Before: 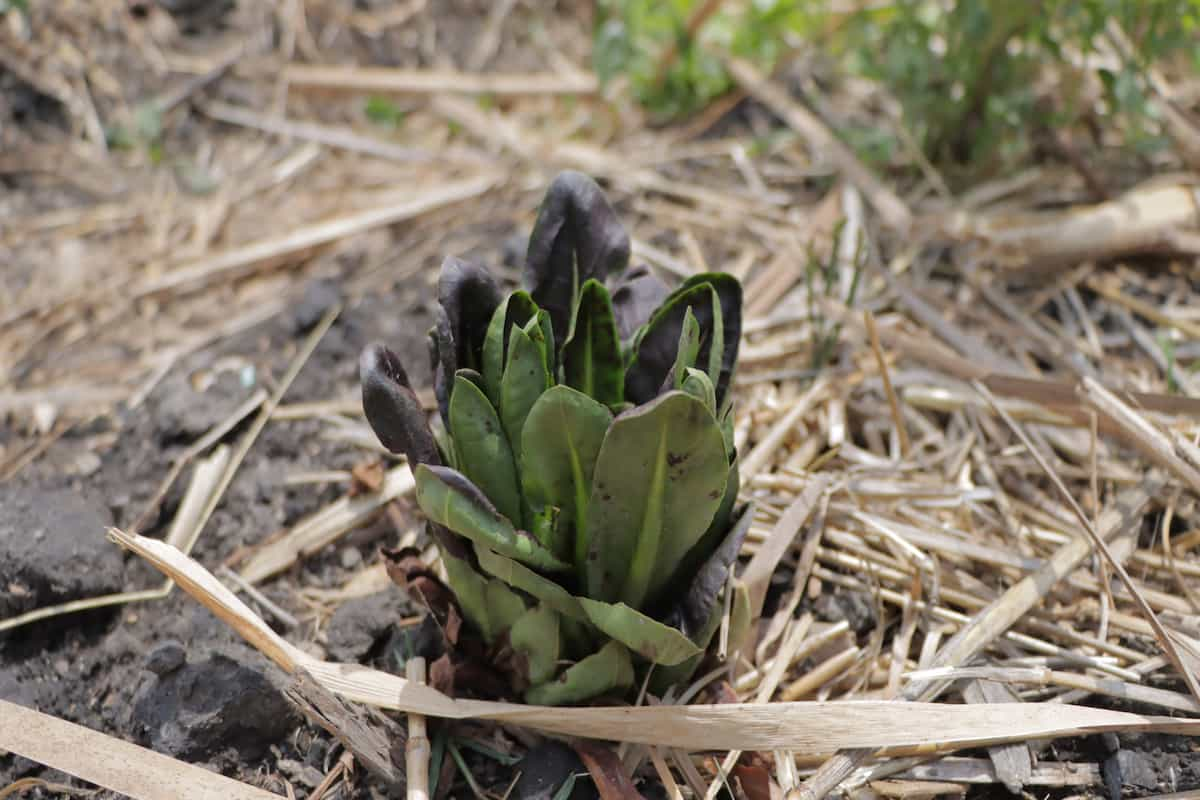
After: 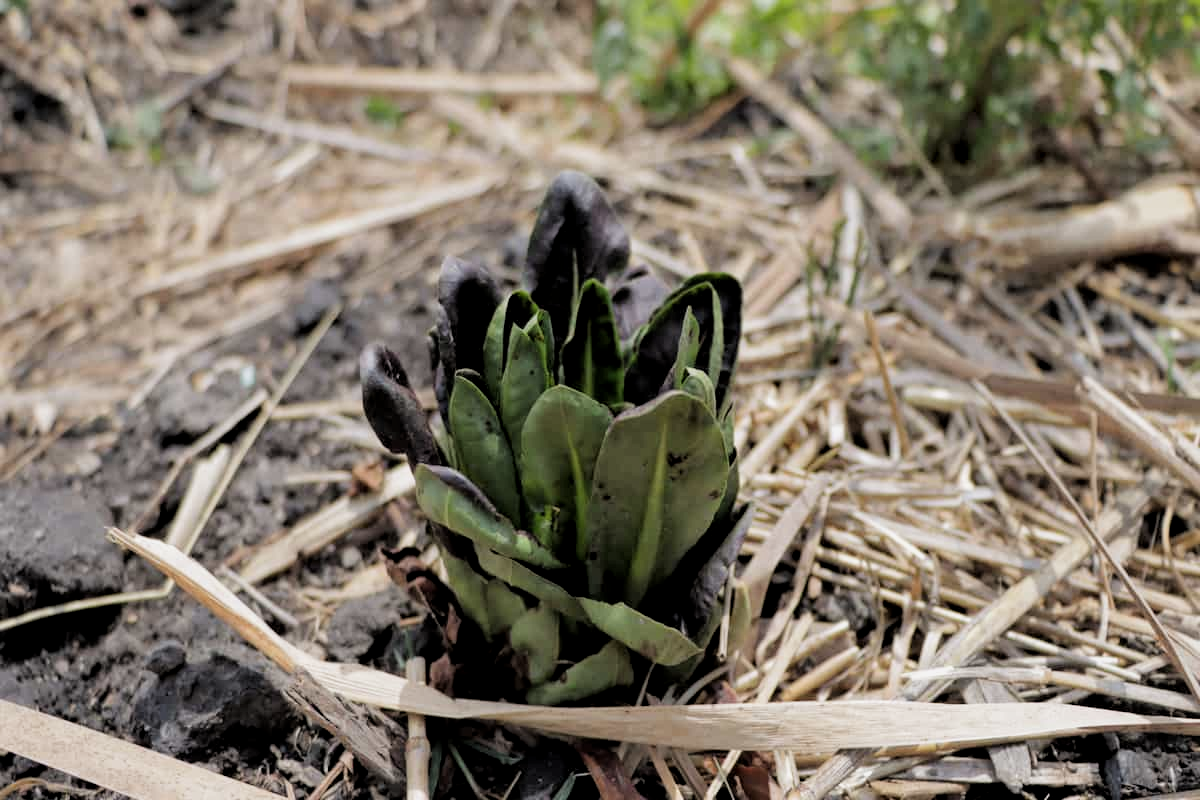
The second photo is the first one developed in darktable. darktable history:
local contrast: highlights 100%, shadows 100%, detail 120%, midtone range 0.2
filmic rgb: black relative exposure -5 EV, white relative exposure 3.2 EV, hardness 3.42, contrast 1.2, highlights saturation mix -50%
